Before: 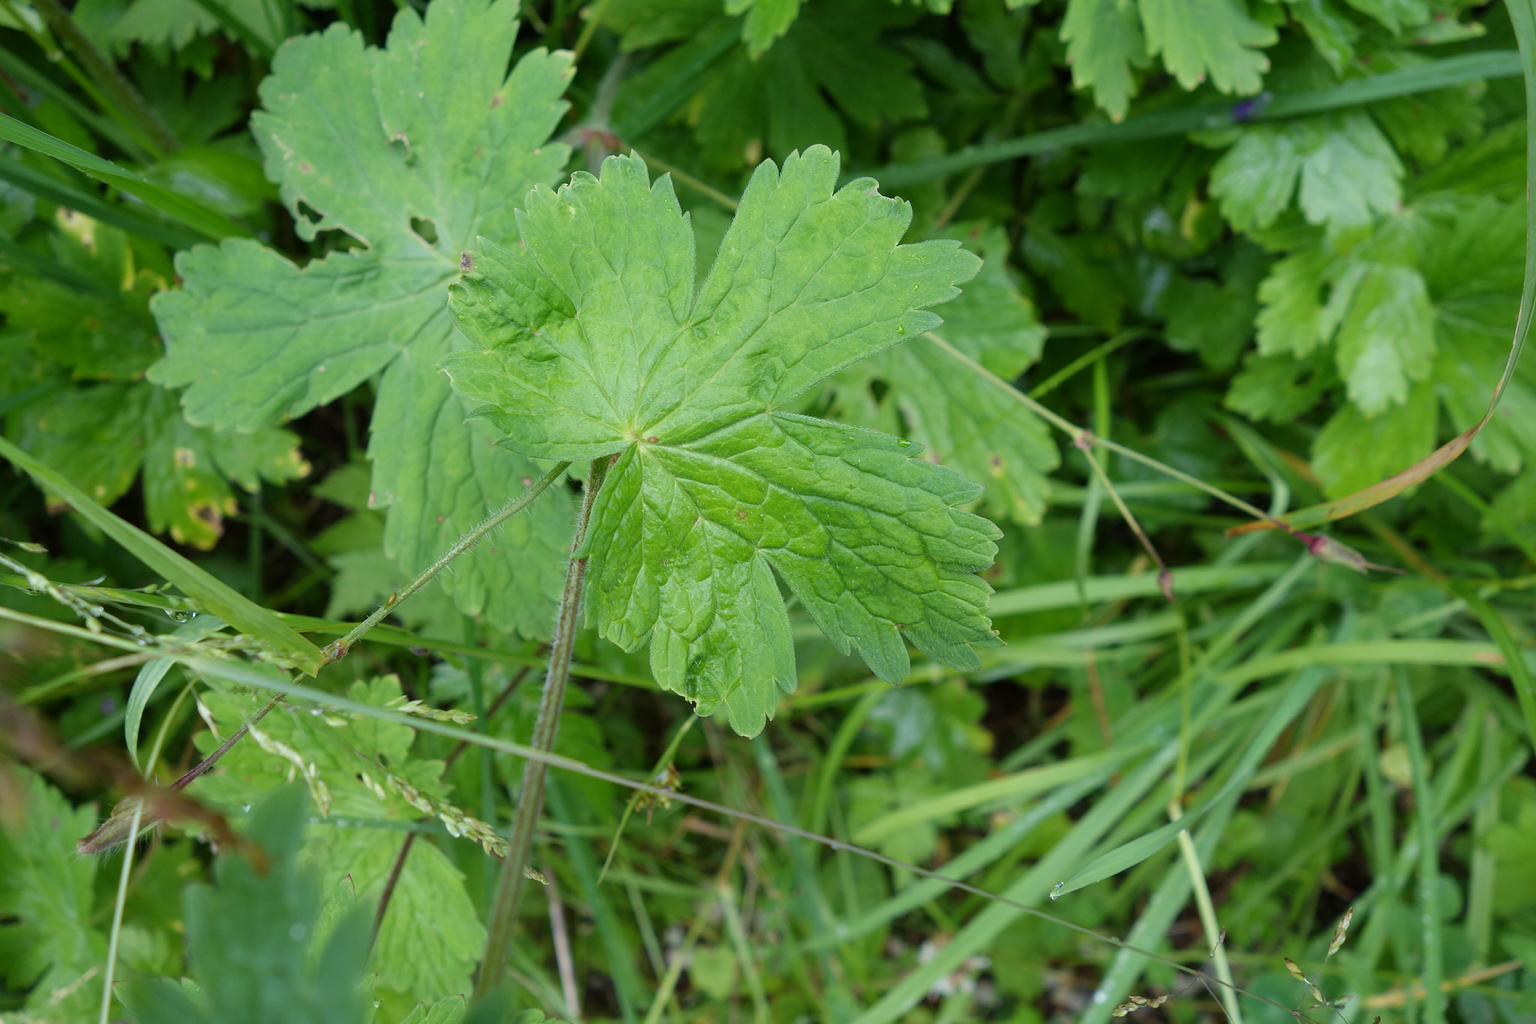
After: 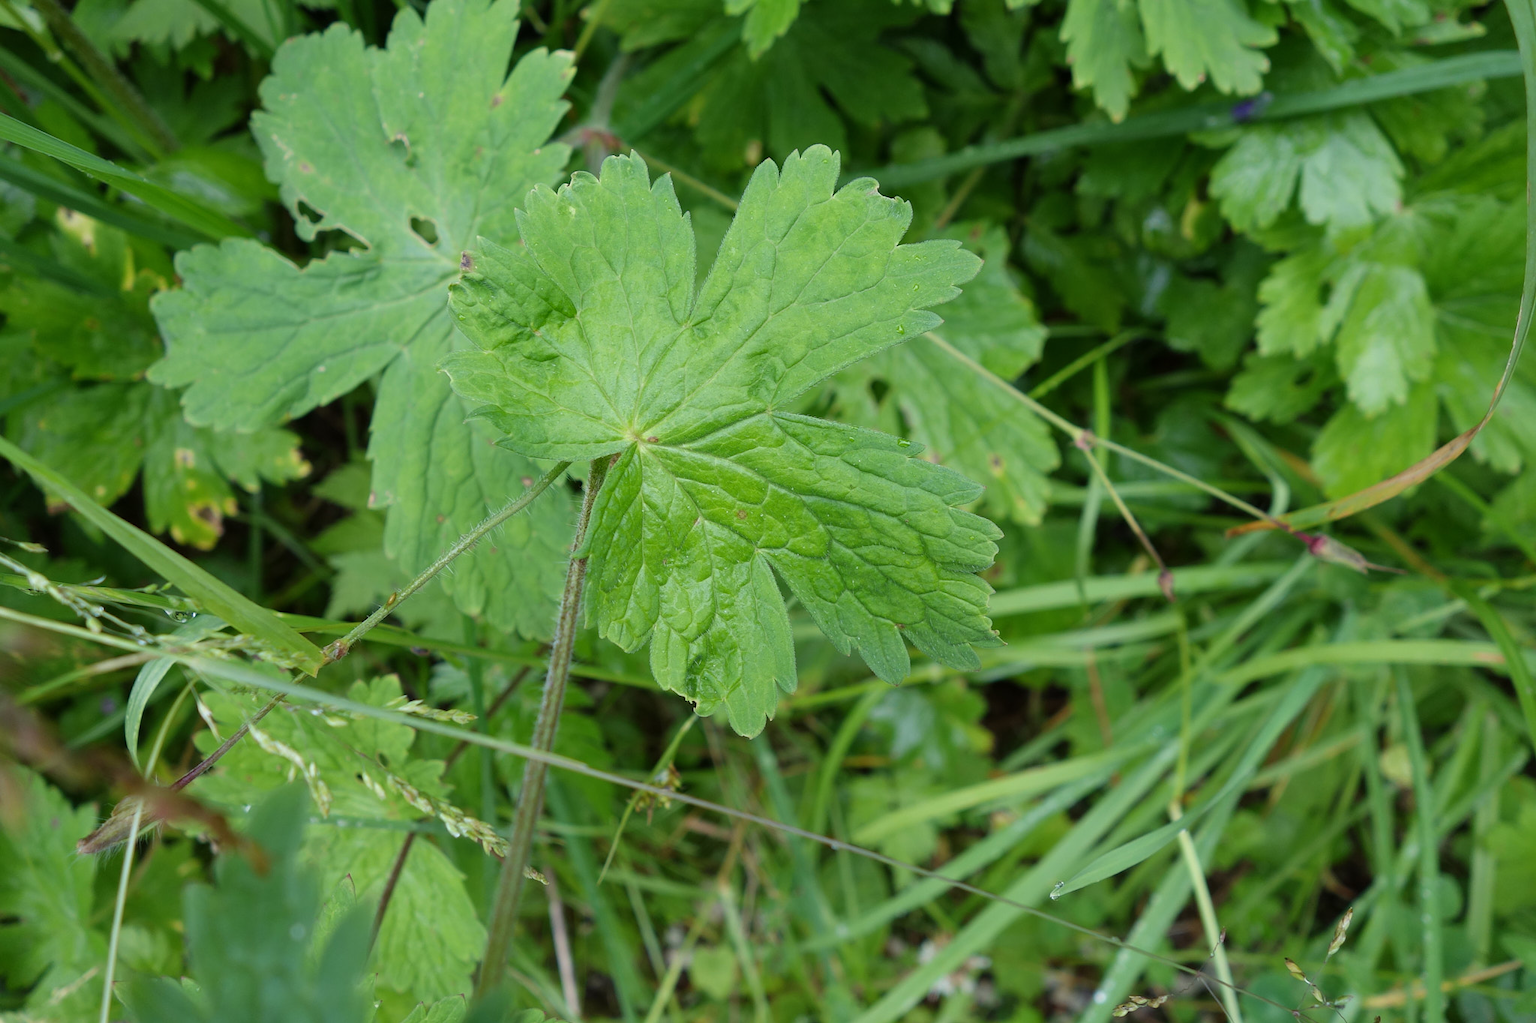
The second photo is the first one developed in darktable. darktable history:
shadows and highlights: shadows 29.54, highlights -30.45, shadows color adjustment 98%, highlights color adjustment 59.11%, low approximation 0.01, soften with gaussian
